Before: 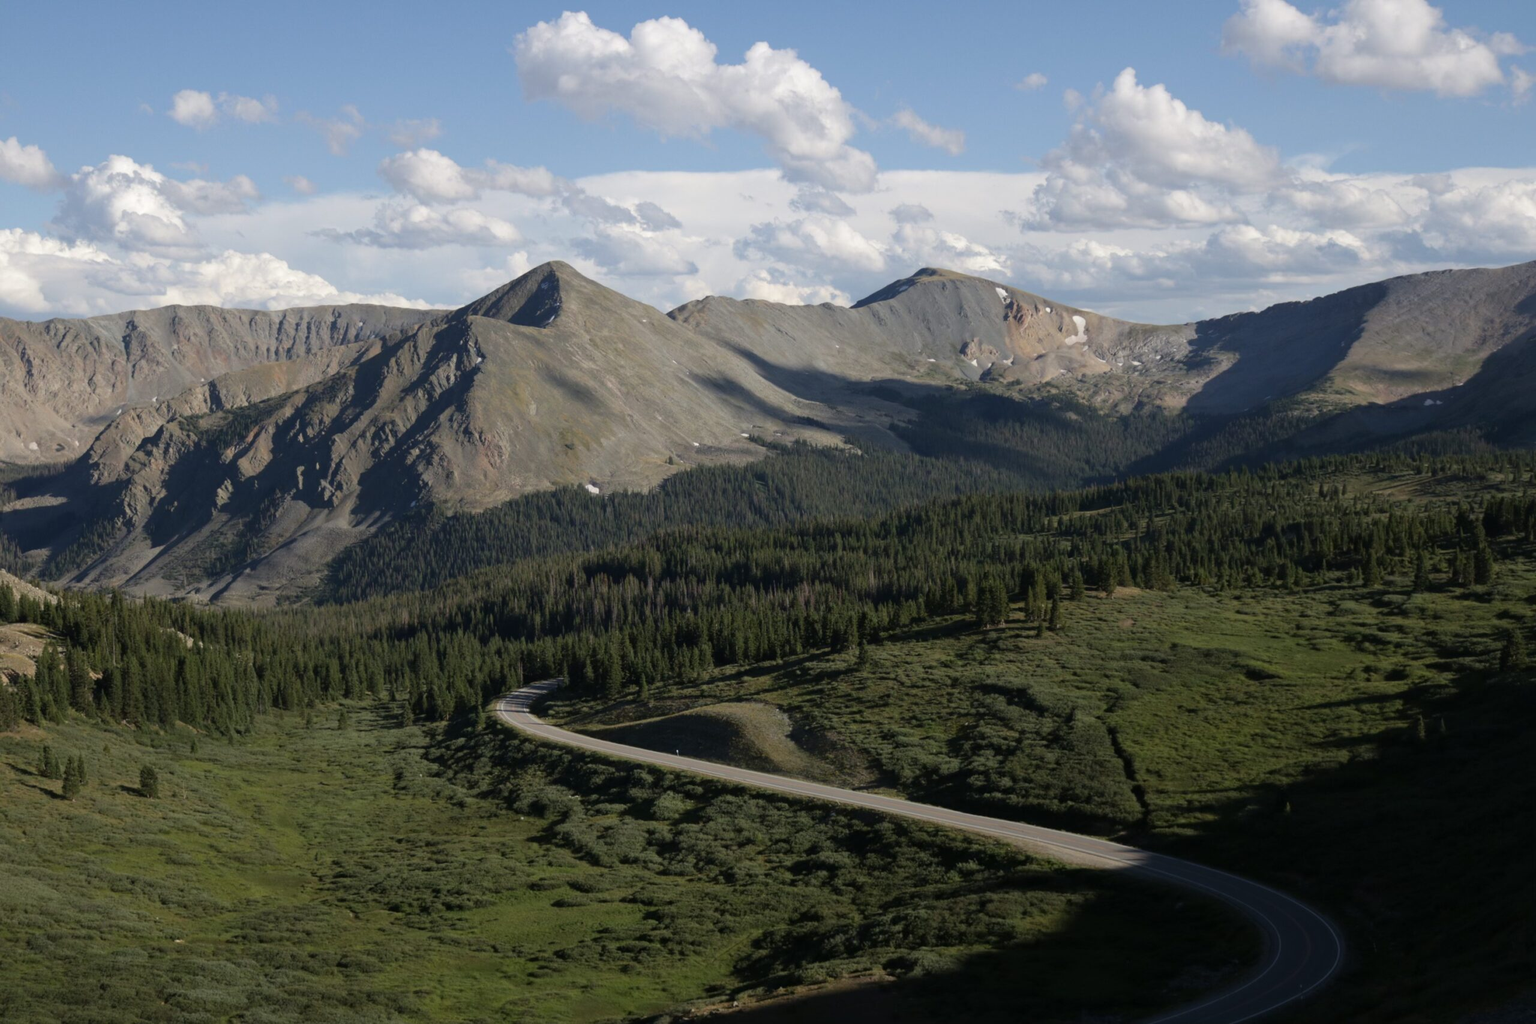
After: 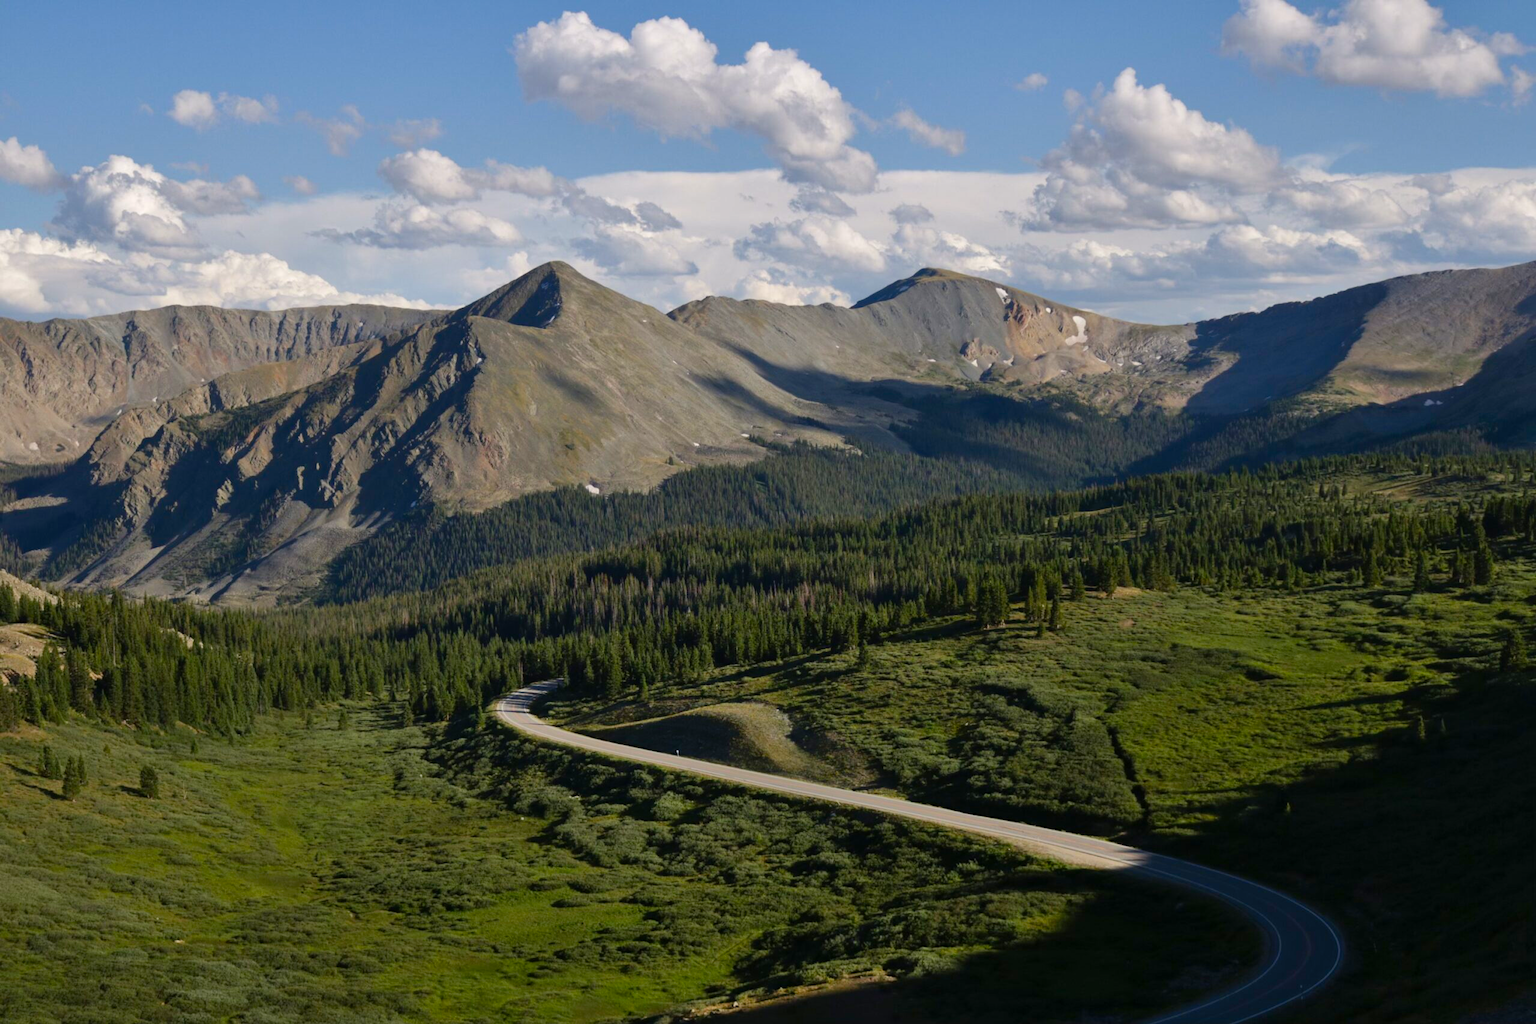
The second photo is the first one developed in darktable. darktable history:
contrast brightness saturation: contrast 0.076, saturation 0.203
color balance rgb: shadows lift › luminance -9.936%, highlights gain › luminance 0.636%, highlights gain › chroma 0.485%, highlights gain › hue 42.02°, shadows fall-off 102.264%, linear chroma grading › global chroma 8.855%, perceptual saturation grading › global saturation 0.971%, perceptual saturation grading › highlights -14.699%, perceptual saturation grading › shadows 25.595%, mask middle-gray fulcrum 23.2%
shadows and highlights: shadows 43.46, white point adjustment -1.28, soften with gaussian
